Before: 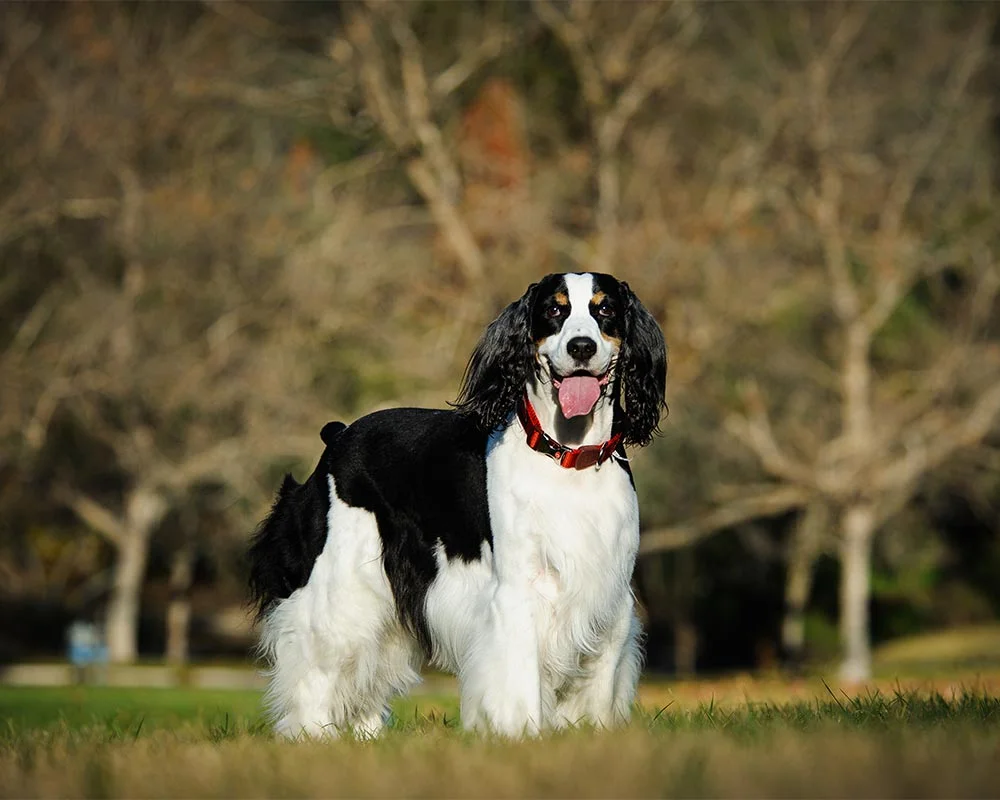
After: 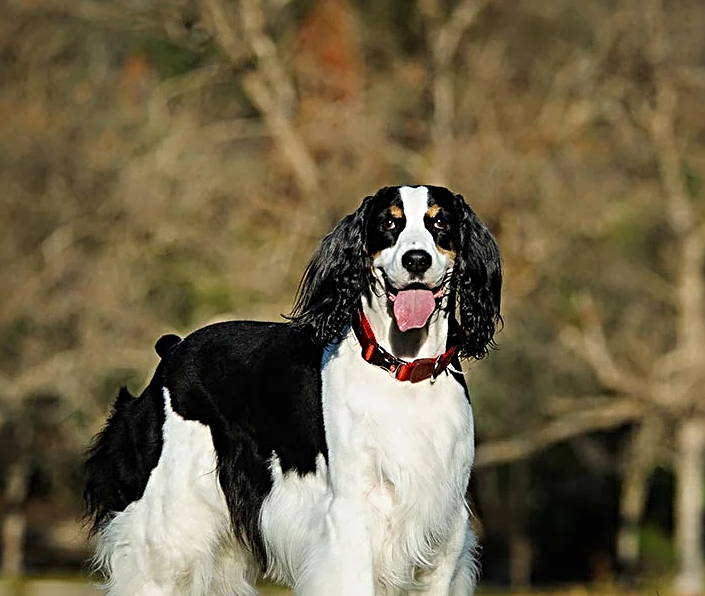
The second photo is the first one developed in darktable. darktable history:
sharpen: radius 3.992
crop and rotate: left 16.563%, top 10.924%, right 12.888%, bottom 14.551%
